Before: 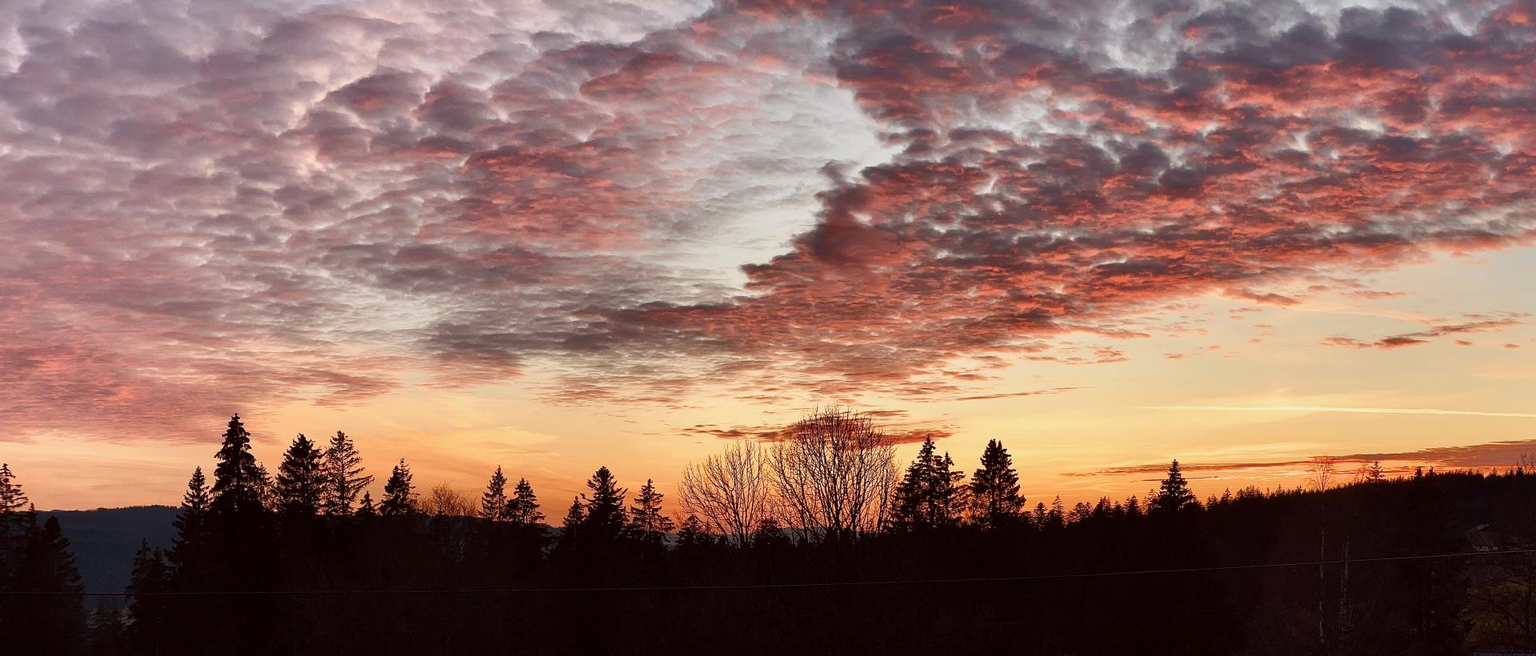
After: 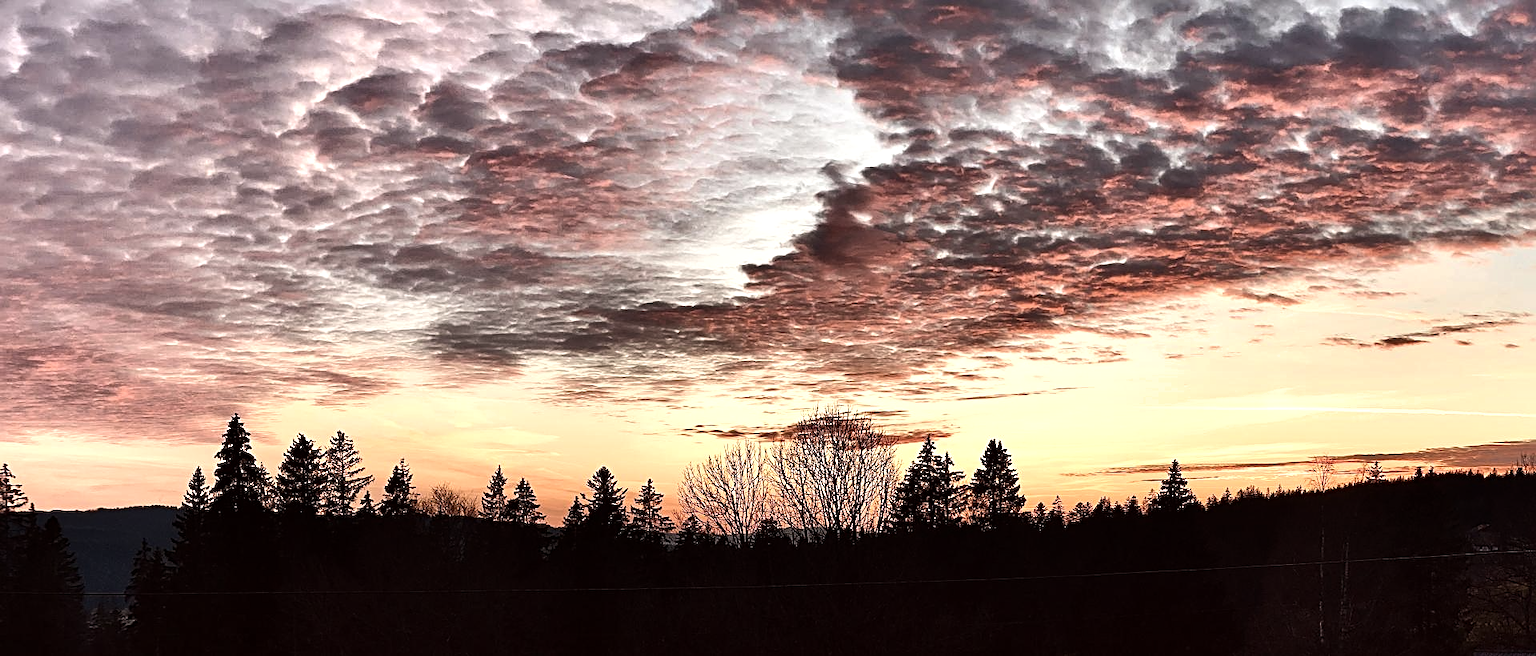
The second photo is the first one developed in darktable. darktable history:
contrast brightness saturation: contrast 0.102, saturation -0.285
sharpen: radius 3.082
shadows and highlights: soften with gaussian
tone equalizer: -8 EV -0.717 EV, -7 EV -0.706 EV, -6 EV -0.623 EV, -5 EV -0.362 EV, -3 EV 0.375 EV, -2 EV 0.6 EV, -1 EV 0.693 EV, +0 EV 0.765 EV, edges refinement/feathering 500, mask exposure compensation -1.57 EV, preserve details no
